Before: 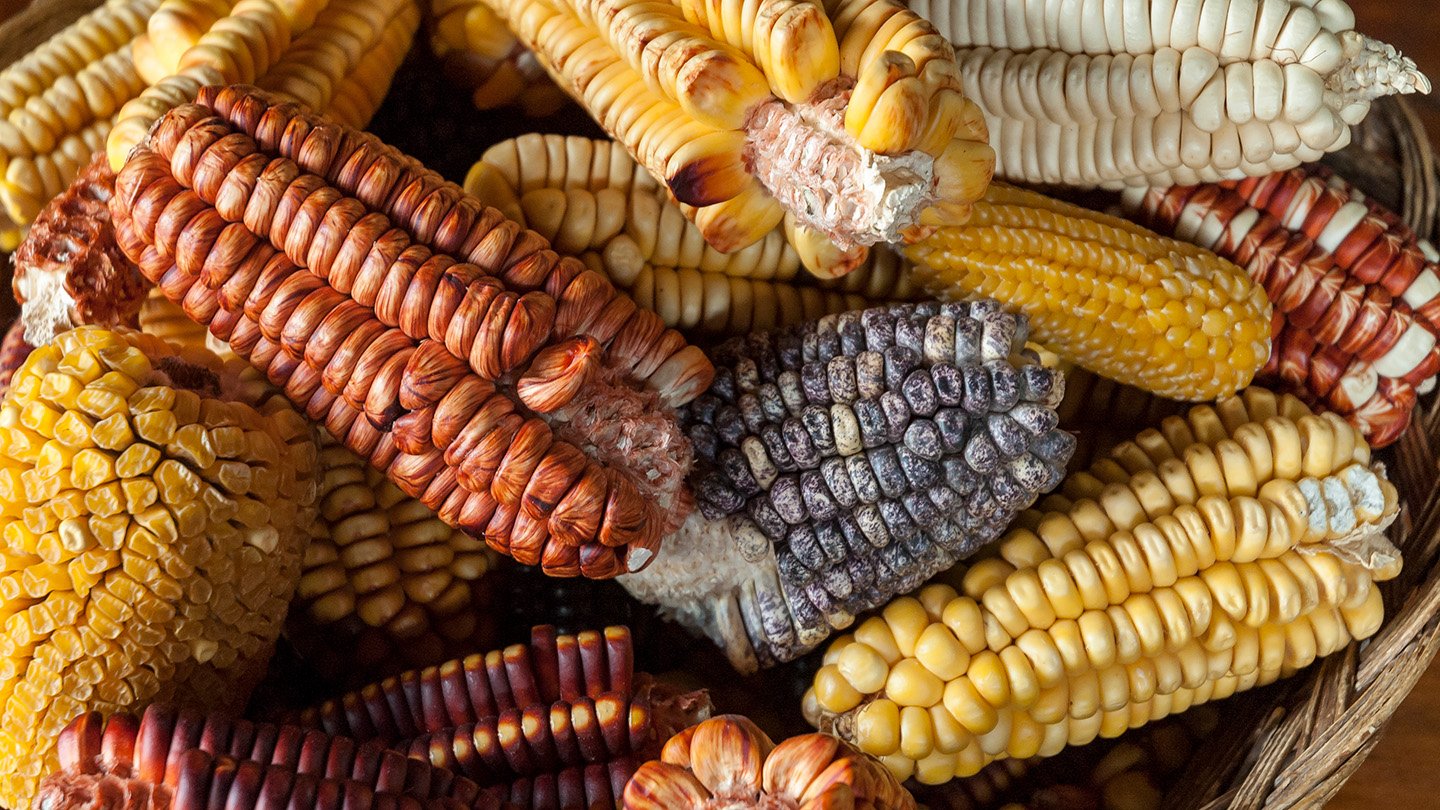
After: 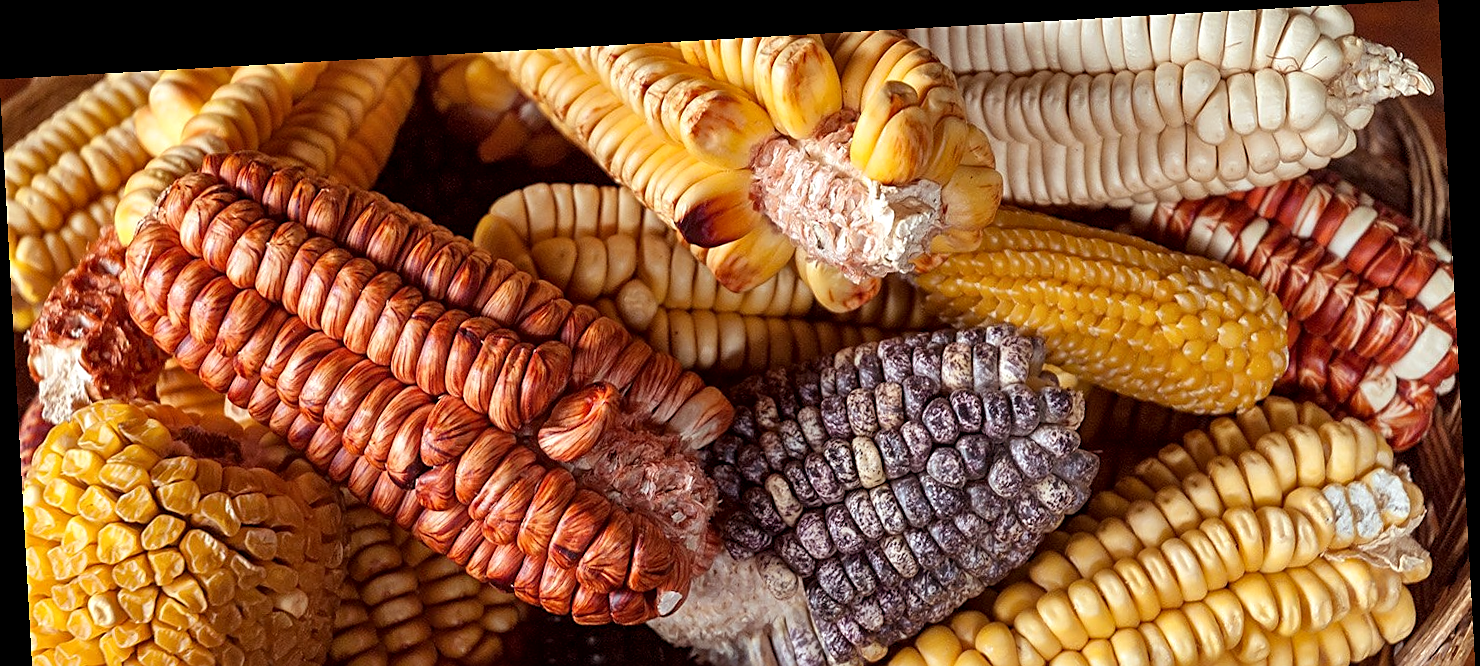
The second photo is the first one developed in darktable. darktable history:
crop: bottom 24.967%
rgb levels: mode RGB, independent channels, levels [[0, 0.474, 1], [0, 0.5, 1], [0, 0.5, 1]]
sharpen: on, module defaults
rotate and perspective: rotation -3.18°, automatic cropping off
local contrast: mode bilateral grid, contrast 20, coarseness 50, detail 132%, midtone range 0.2
